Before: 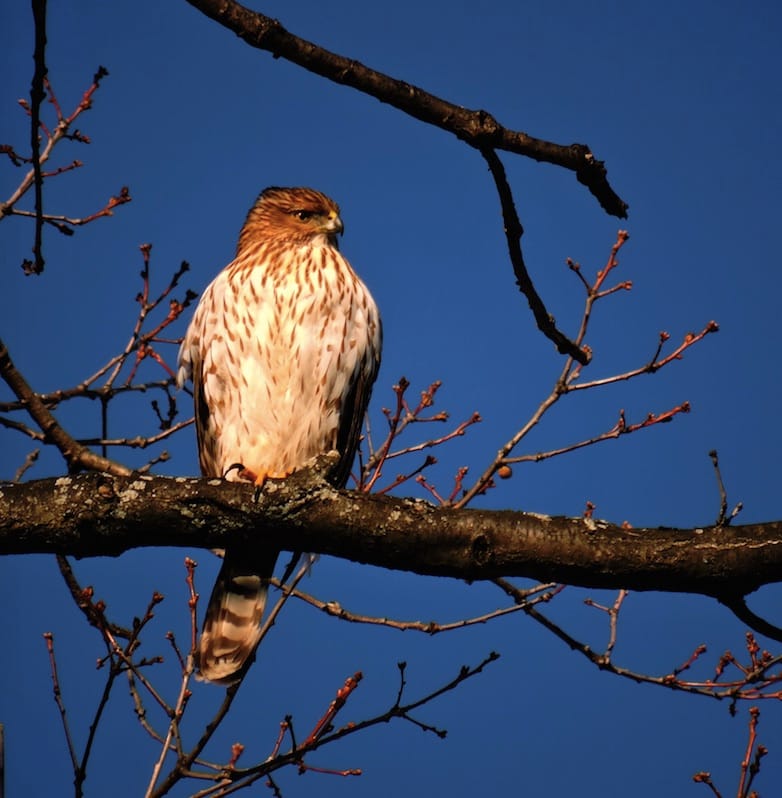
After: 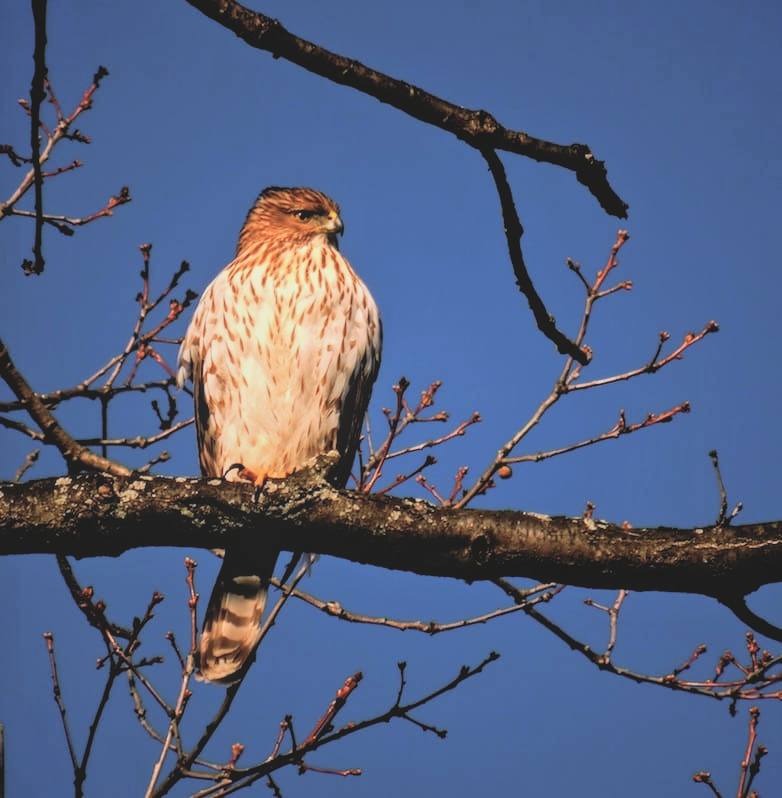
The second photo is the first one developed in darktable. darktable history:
contrast brightness saturation: contrast 0.03, brightness 0.06, saturation 0.13
local contrast: on, module defaults
filmic rgb: black relative exposure -7.65 EV, white relative exposure 4.56 EV, hardness 3.61, contrast 1.05
tone curve: curves: ch0 [(0, 0) (0.003, 0.144) (0.011, 0.149) (0.025, 0.159) (0.044, 0.183) (0.069, 0.207) (0.1, 0.236) (0.136, 0.269) (0.177, 0.303) (0.224, 0.339) (0.277, 0.38) (0.335, 0.428) (0.399, 0.478) (0.468, 0.539) (0.543, 0.604) (0.623, 0.679) (0.709, 0.755) (0.801, 0.836) (0.898, 0.918) (1, 1)], preserve colors none
